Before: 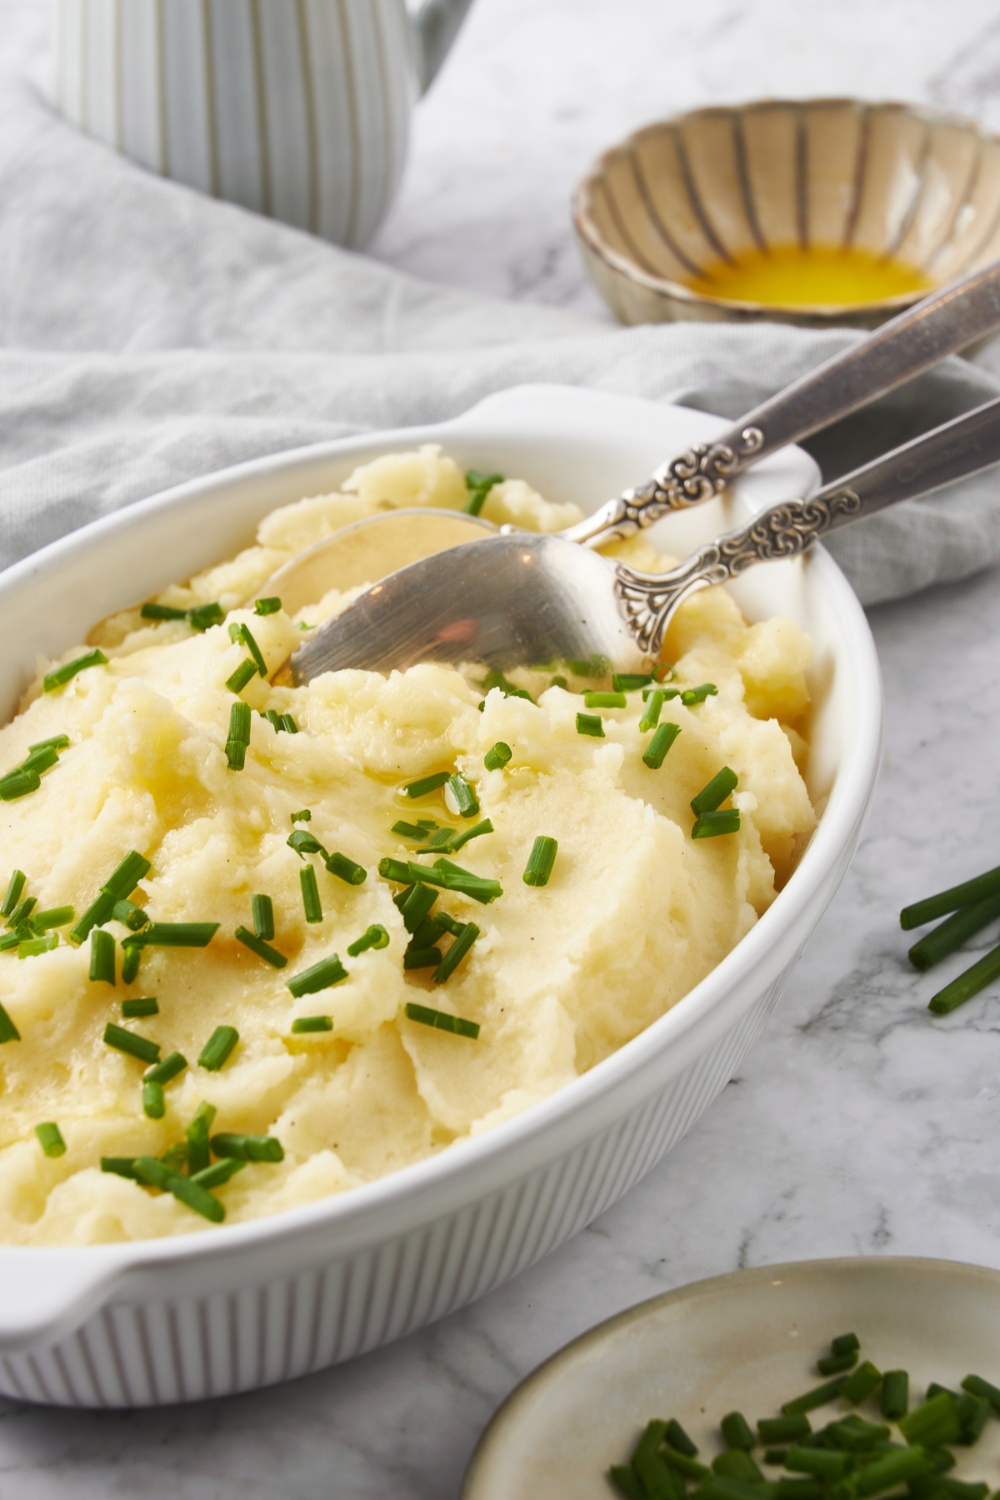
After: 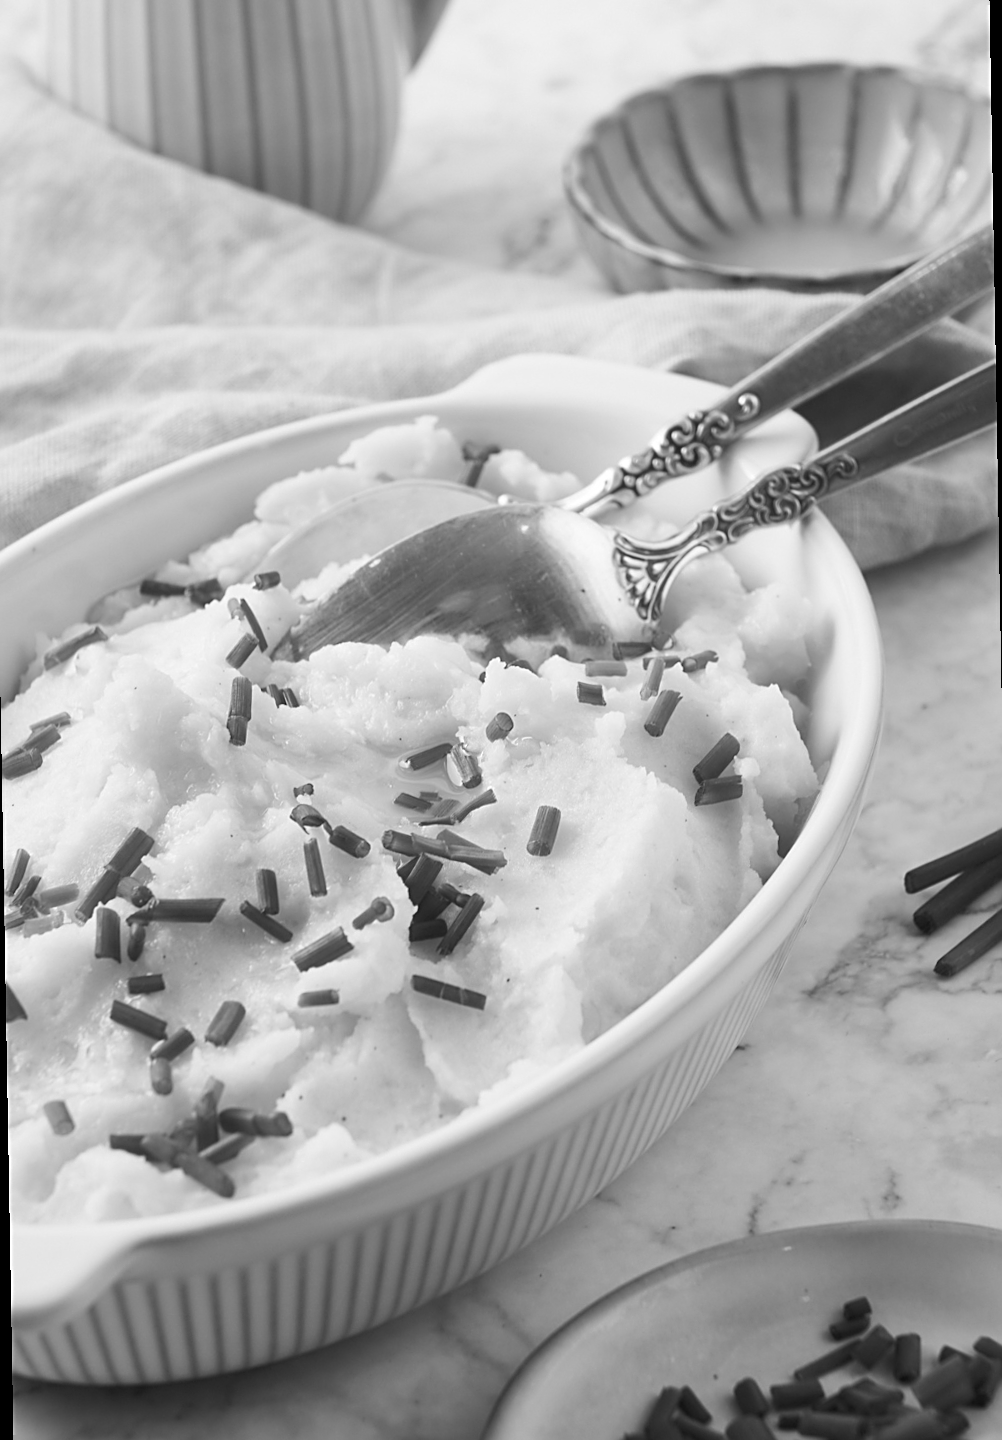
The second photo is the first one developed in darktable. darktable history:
sharpen: on, module defaults
rotate and perspective: rotation -1°, crop left 0.011, crop right 0.989, crop top 0.025, crop bottom 0.975
monochrome: a 2.21, b -1.33, size 2.2
color contrast: blue-yellow contrast 0.62
